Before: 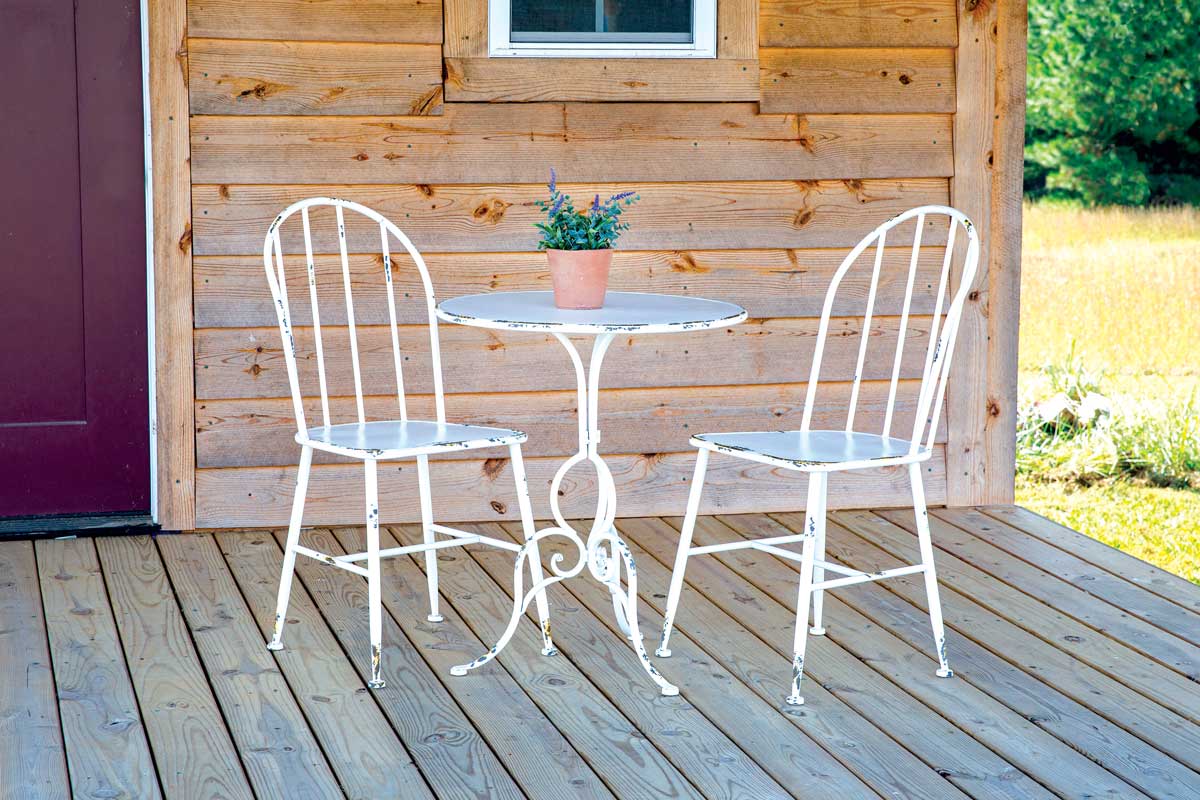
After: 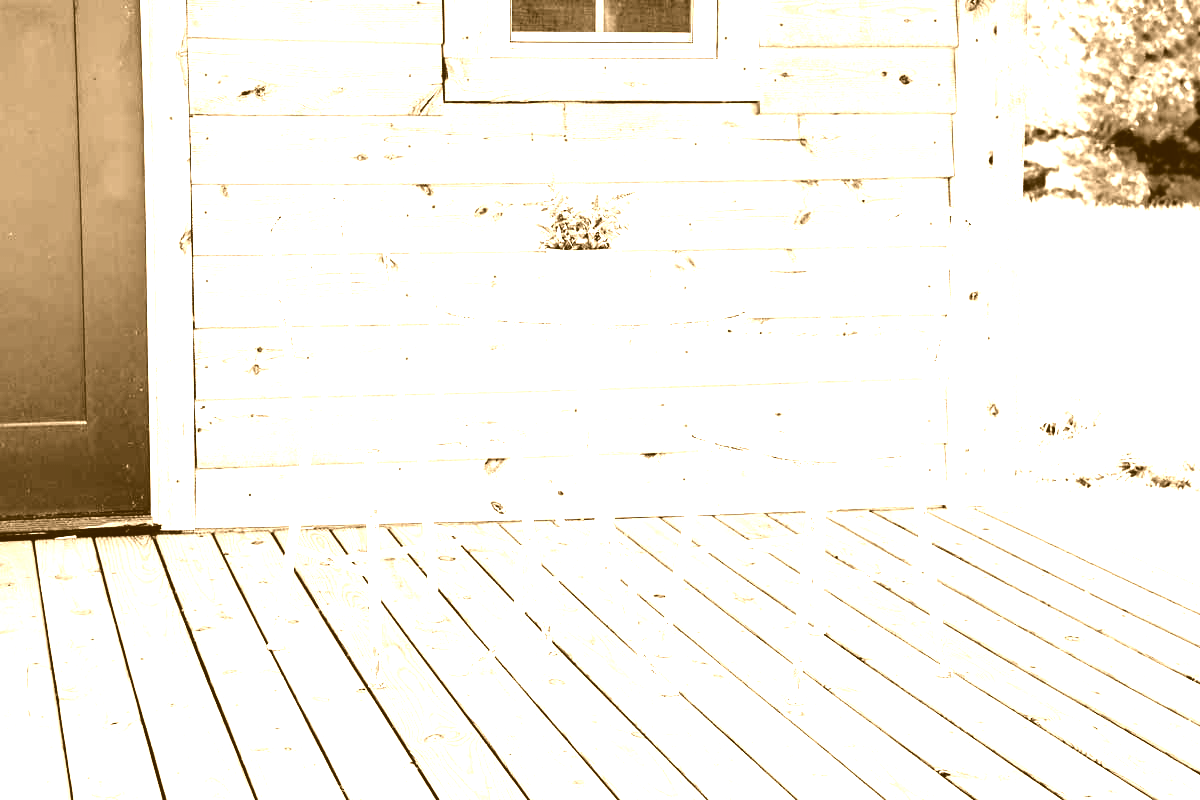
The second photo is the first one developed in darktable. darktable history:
exposure: black level correction 0.011, exposure 1.088 EV, compensate exposure bias true, compensate highlight preservation false
colorize: hue 28.8°, source mix 100%
tone equalizer: -8 EV -0.75 EV, -7 EV -0.7 EV, -6 EV -0.6 EV, -5 EV -0.4 EV, -3 EV 0.4 EV, -2 EV 0.6 EV, -1 EV 0.7 EV, +0 EV 0.75 EV, edges refinement/feathering 500, mask exposure compensation -1.57 EV, preserve details no
